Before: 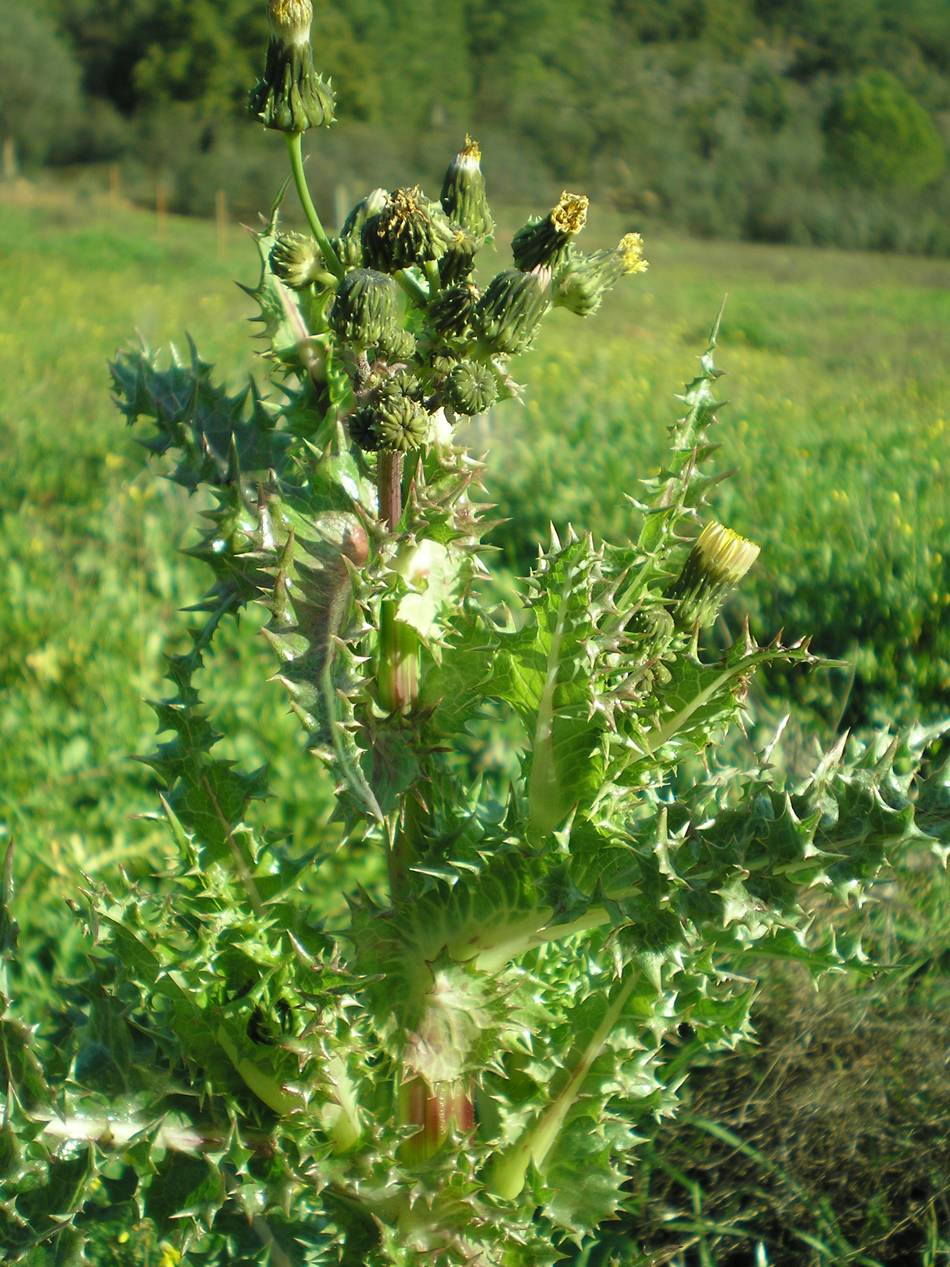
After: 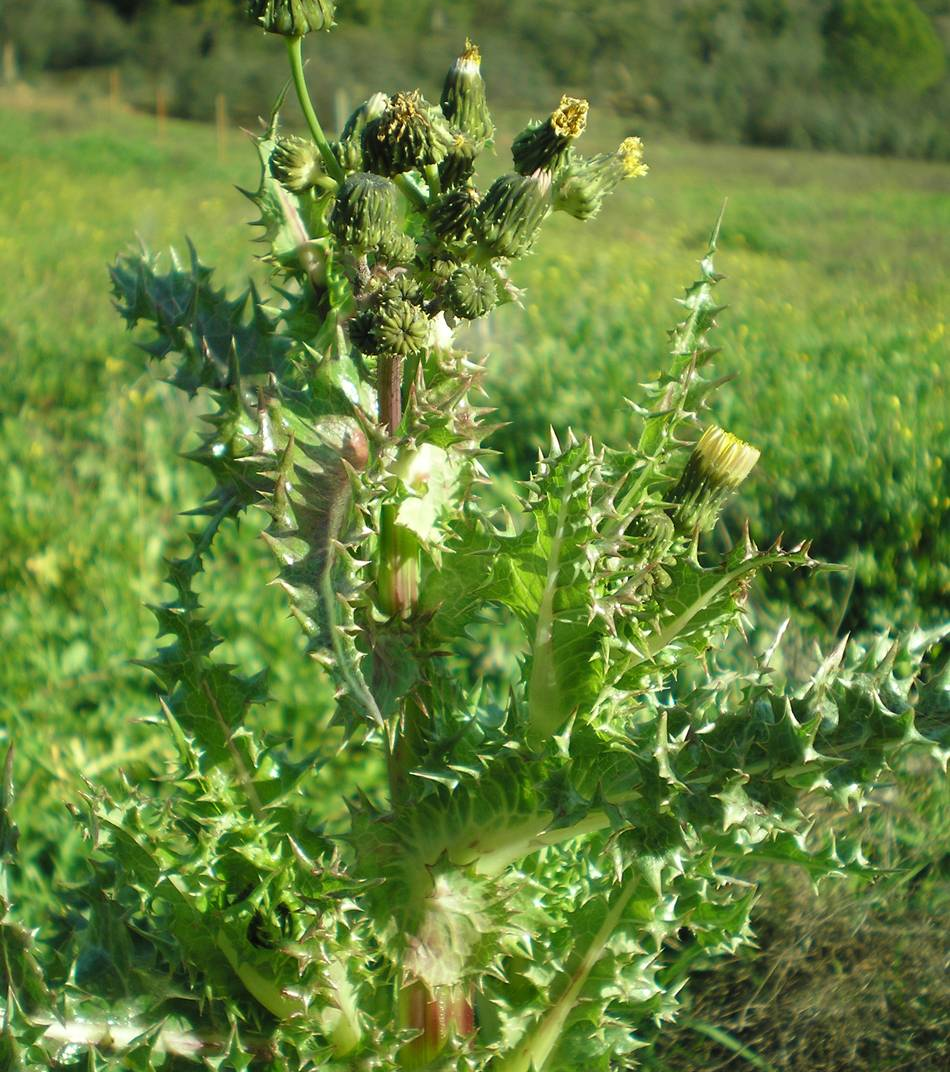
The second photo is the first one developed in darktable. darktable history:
crop: top 7.581%, bottom 7.78%
